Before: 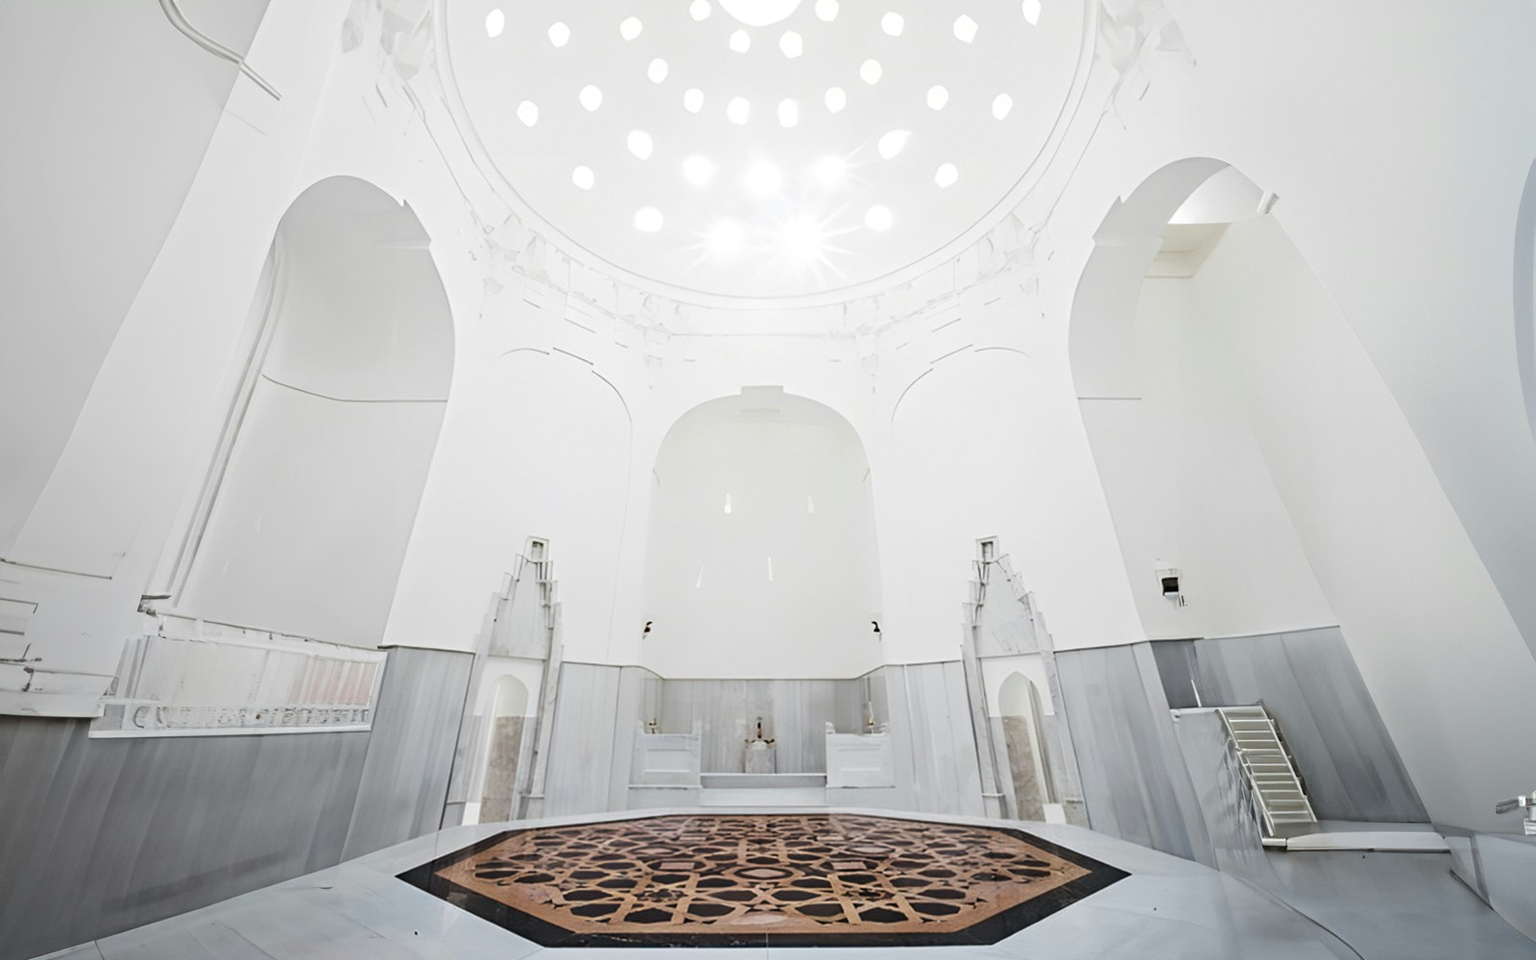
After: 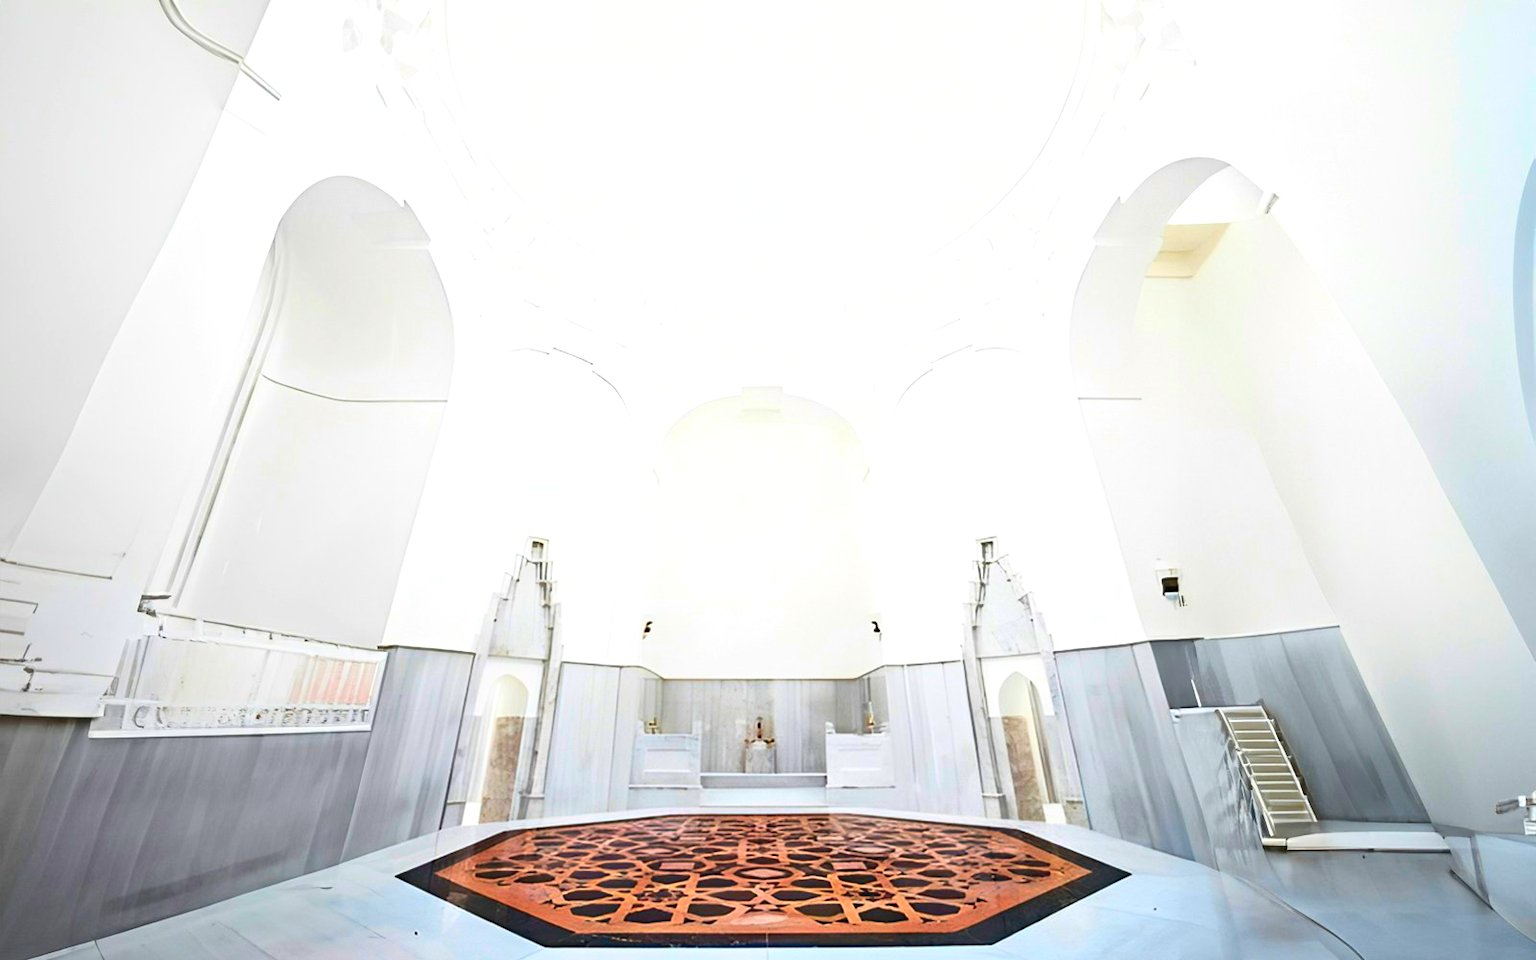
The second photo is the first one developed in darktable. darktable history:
color zones: curves: ch1 [(0.263, 0.53) (0.376, 0.287) (0.487, 0.512) (0.748, 0.547) (1, 0.513)]; ch2 [(0.262, 0.45) (0.751, 0.477)]
contrast brightness saturation: contrast 0.257, brightness 0.02, saturation 0.869
shadows and highlights: on, module defaults
exposure: black level correction 0, exposure 0.499 EV, compensate exposure bias true, compensate highlight preservation false
